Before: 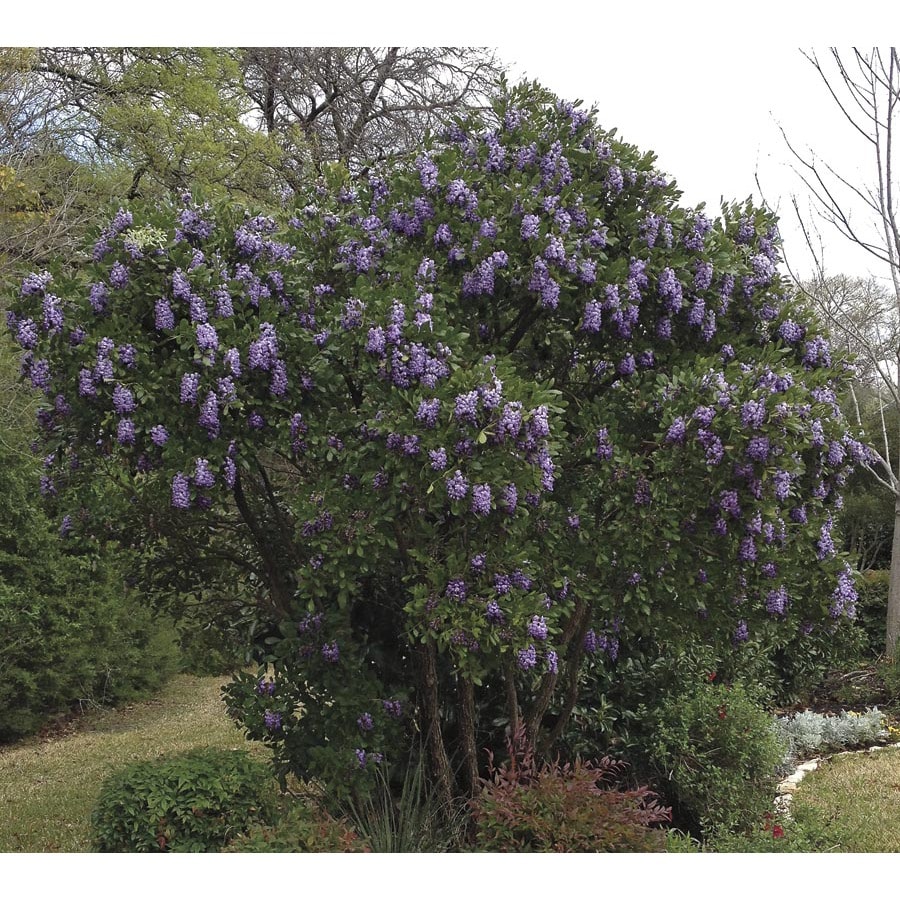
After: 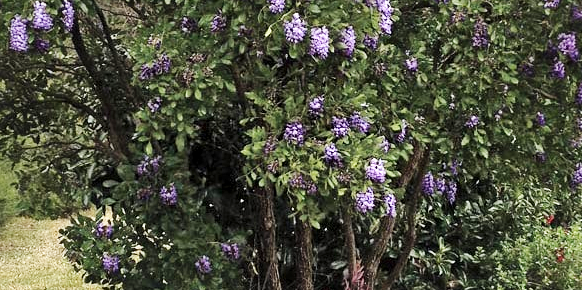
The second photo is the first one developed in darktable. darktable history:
crop: left 18.053%, top 50.831%, right 17.191%, bottom 16.941%
base curve: curves: ch0 [(0, 0) (0.018, 0.026) (0.143, 0.37) (0.33, 0.731) (0.458, 0.853) (0.735, 0.965) (0.905, 0.986) (1, 1)], preserve colors none
local contrast: mode bilateral grid, contrast 69, coarseness 75, detail 181%, midtone range 0.2
